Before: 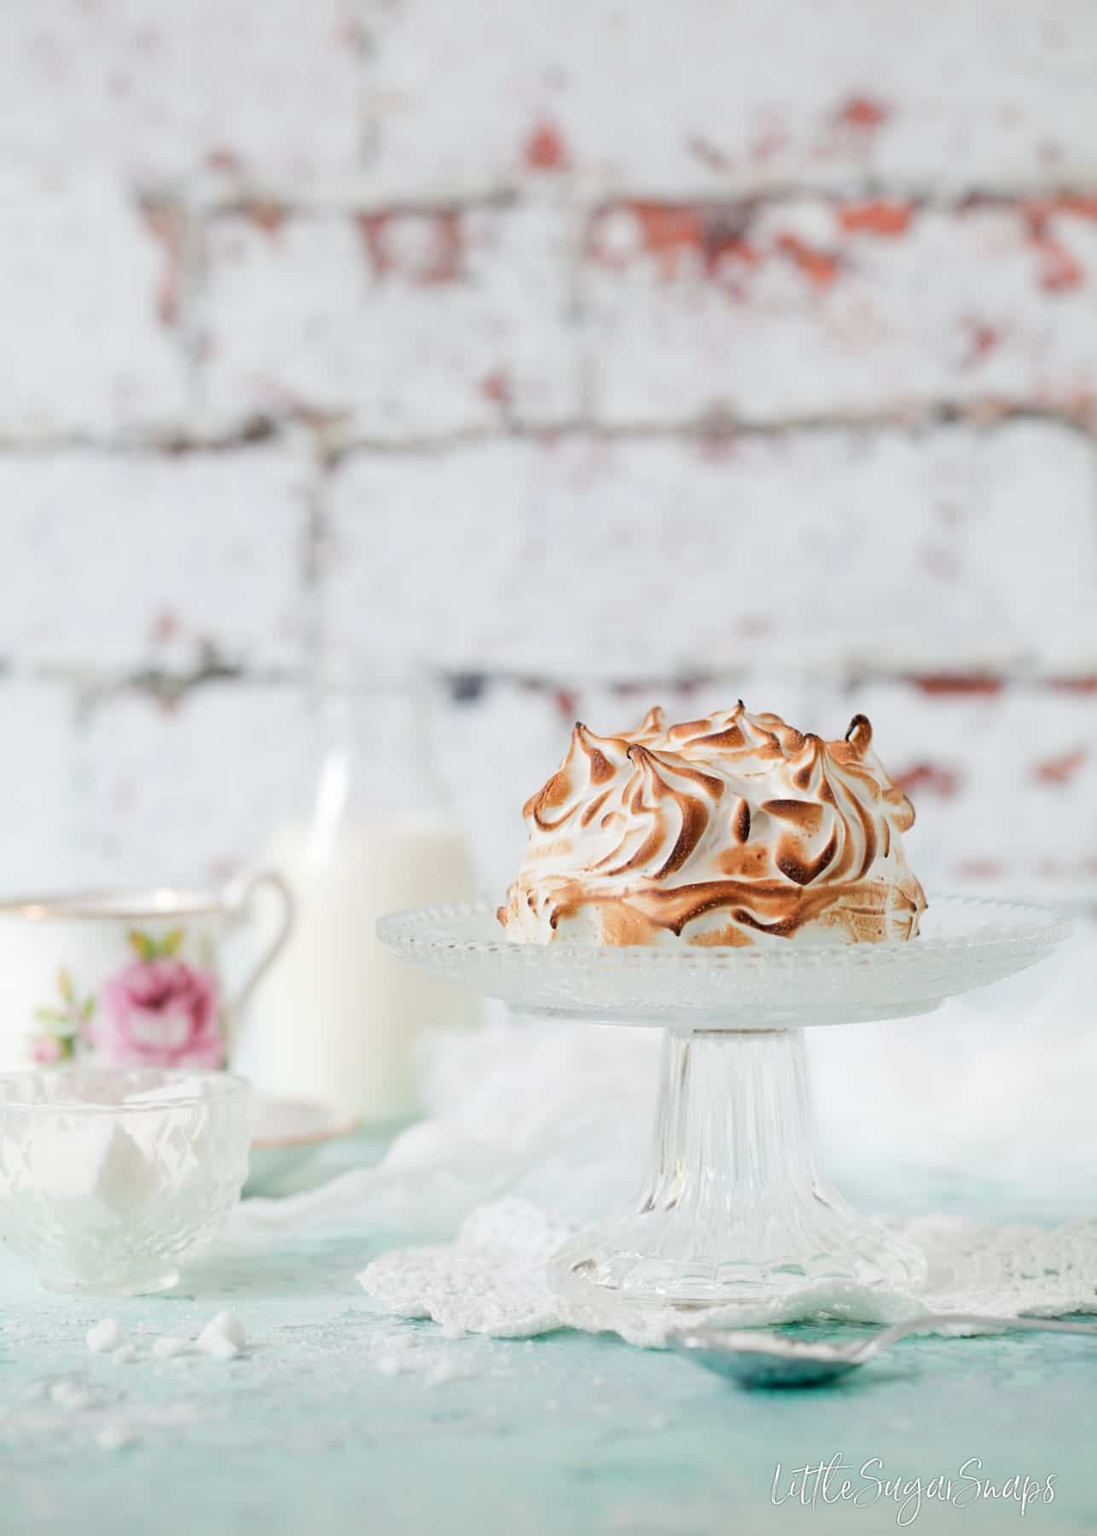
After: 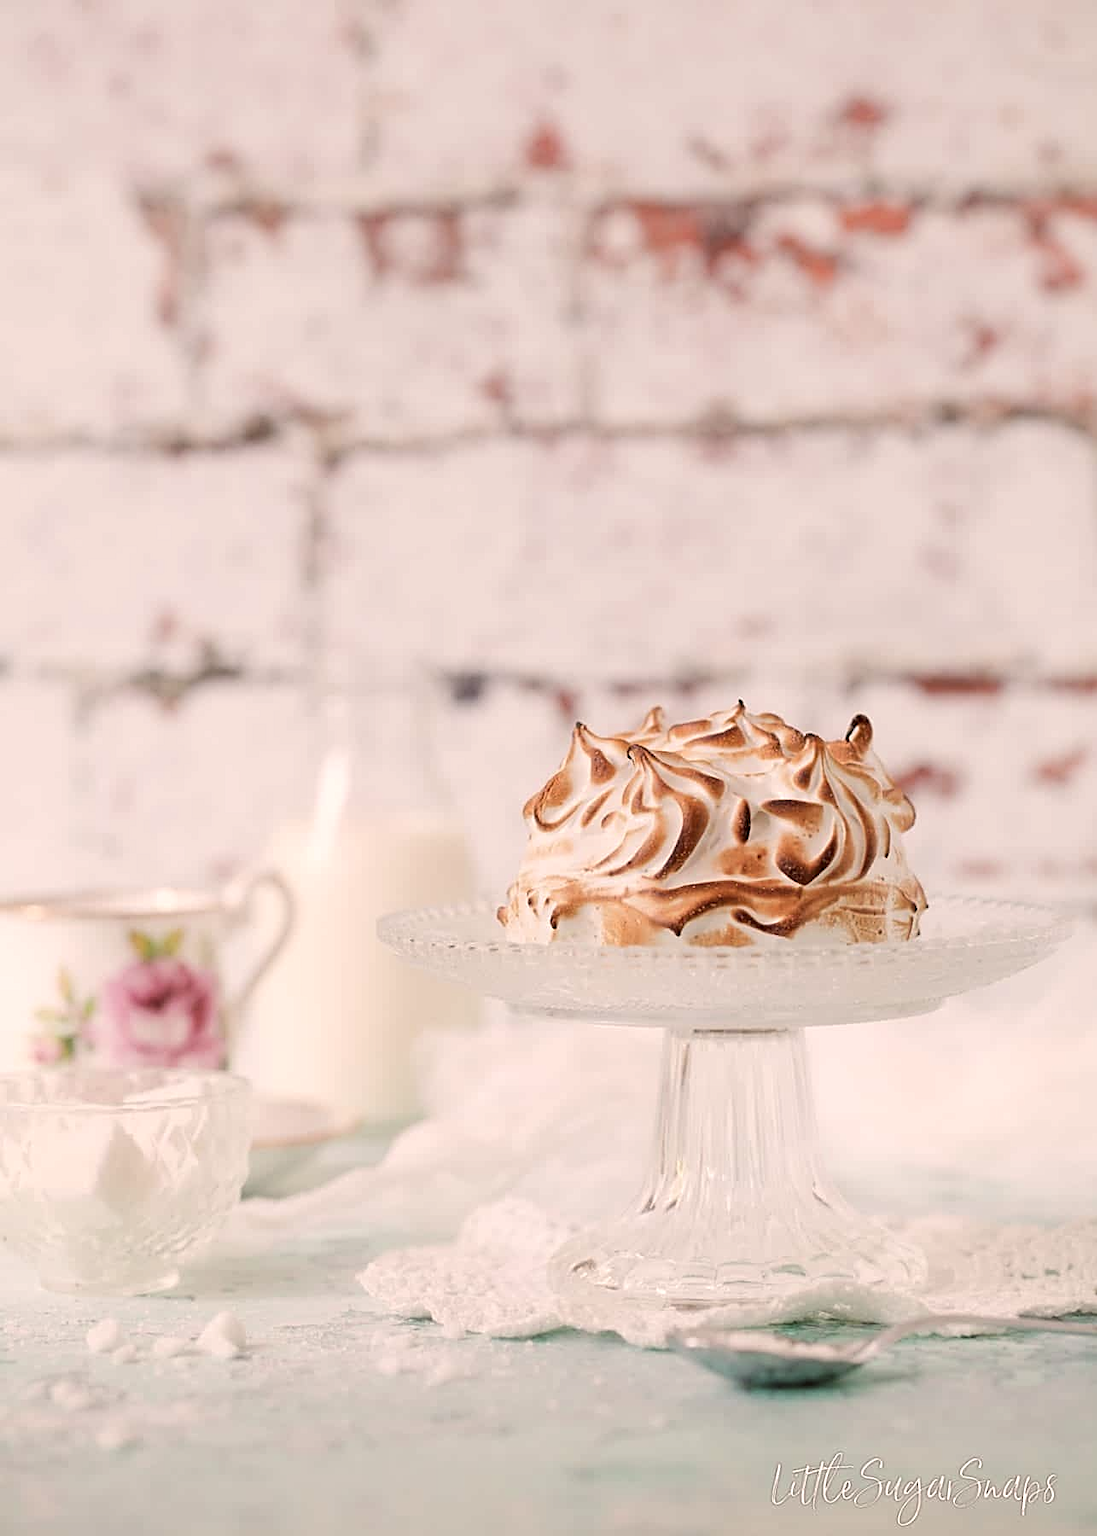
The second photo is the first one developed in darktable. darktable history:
color correction: highlights a* 10.23, highlights b* 9.75, shadows a* 8.8, shadows b* 8.03, saturation 0.776
sharpen: amount 0.492
